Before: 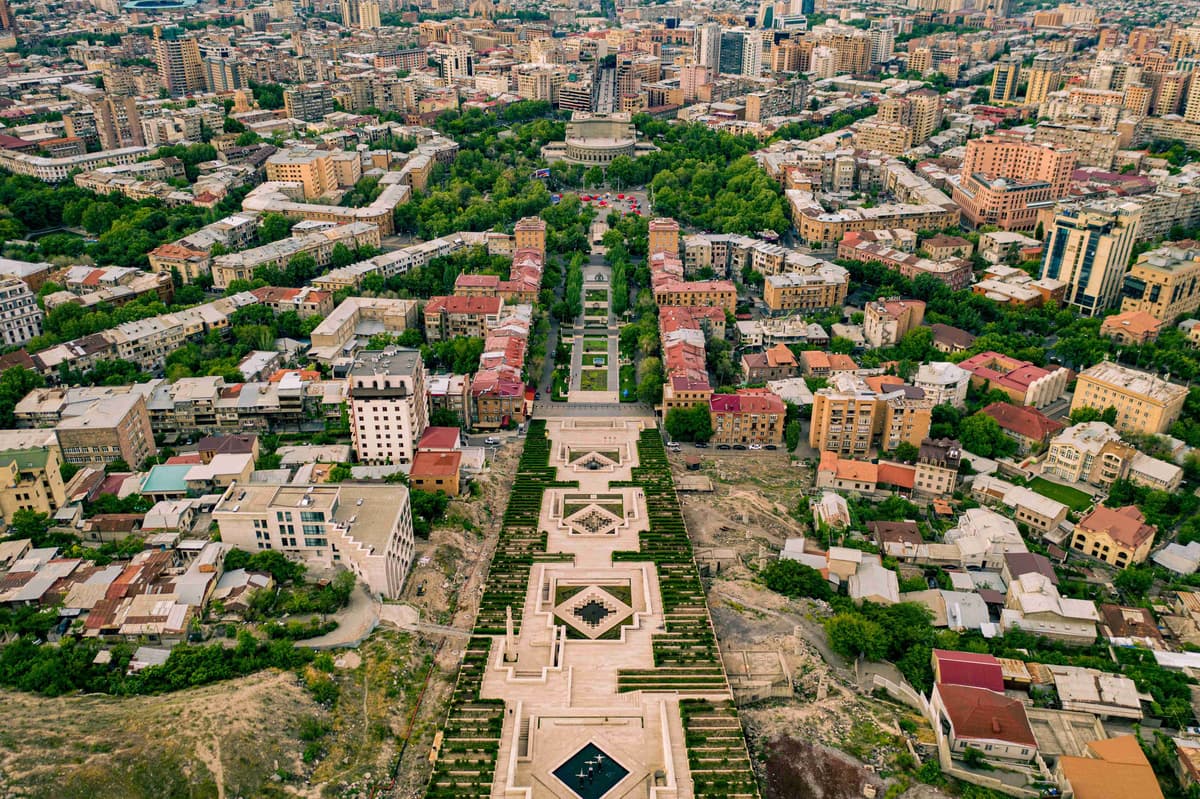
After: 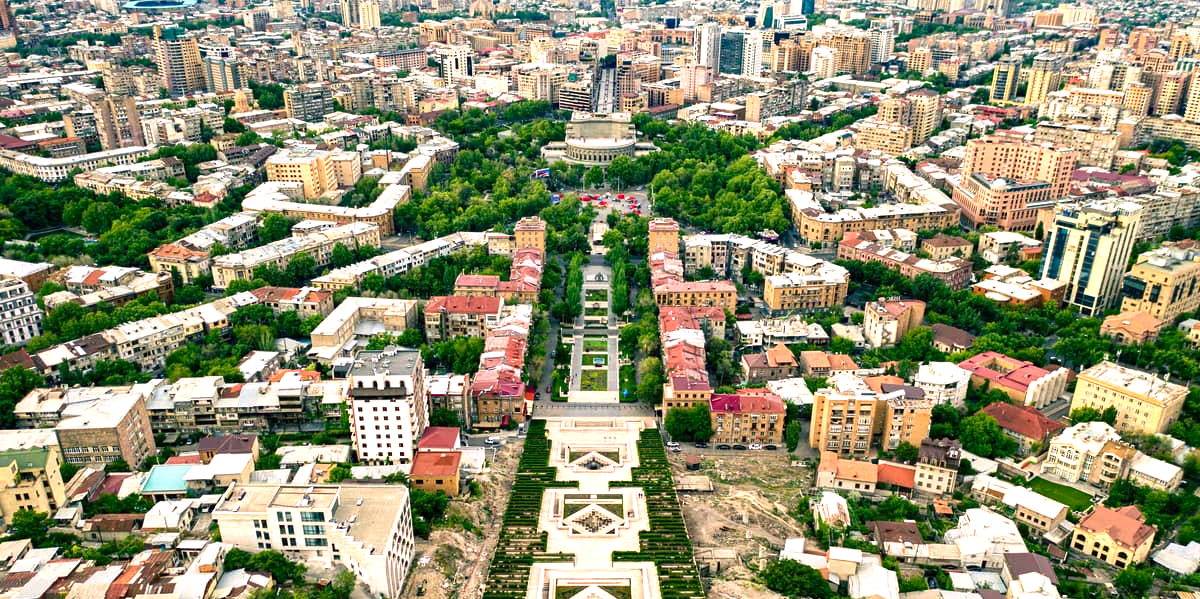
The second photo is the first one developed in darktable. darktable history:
contrast brightness saturation: brightness -0.09
exposure: exposure 1 EV, compensate highlight preservation false
crop: bottom 24.988%
white balance: red 0.986, blue 1.01
